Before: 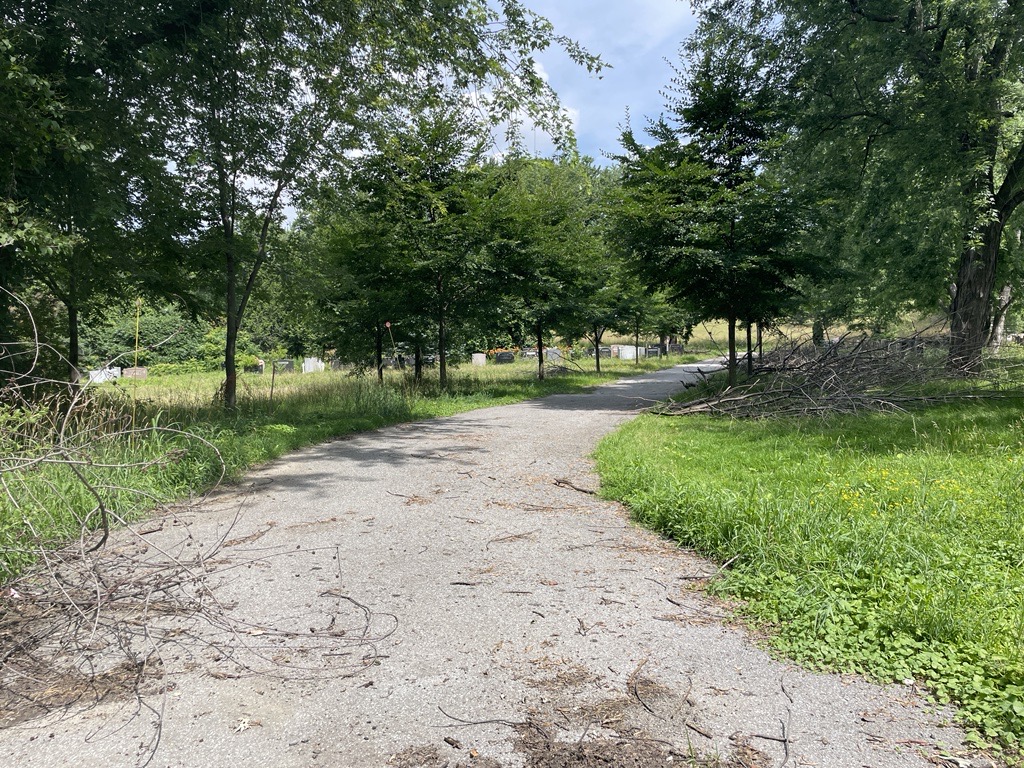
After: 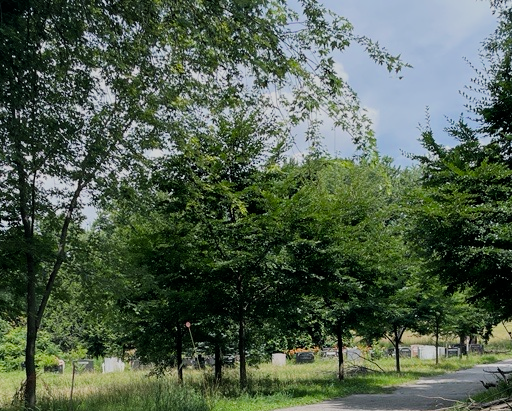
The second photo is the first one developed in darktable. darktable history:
exposure: compensate highlight preservation false
crop: left 19.556%, right 30.401%, bottom 46.458%
filmic rgb: black relative exposure -7.65 EV, white relative exposure 4.56 EV, hardness 3.61
